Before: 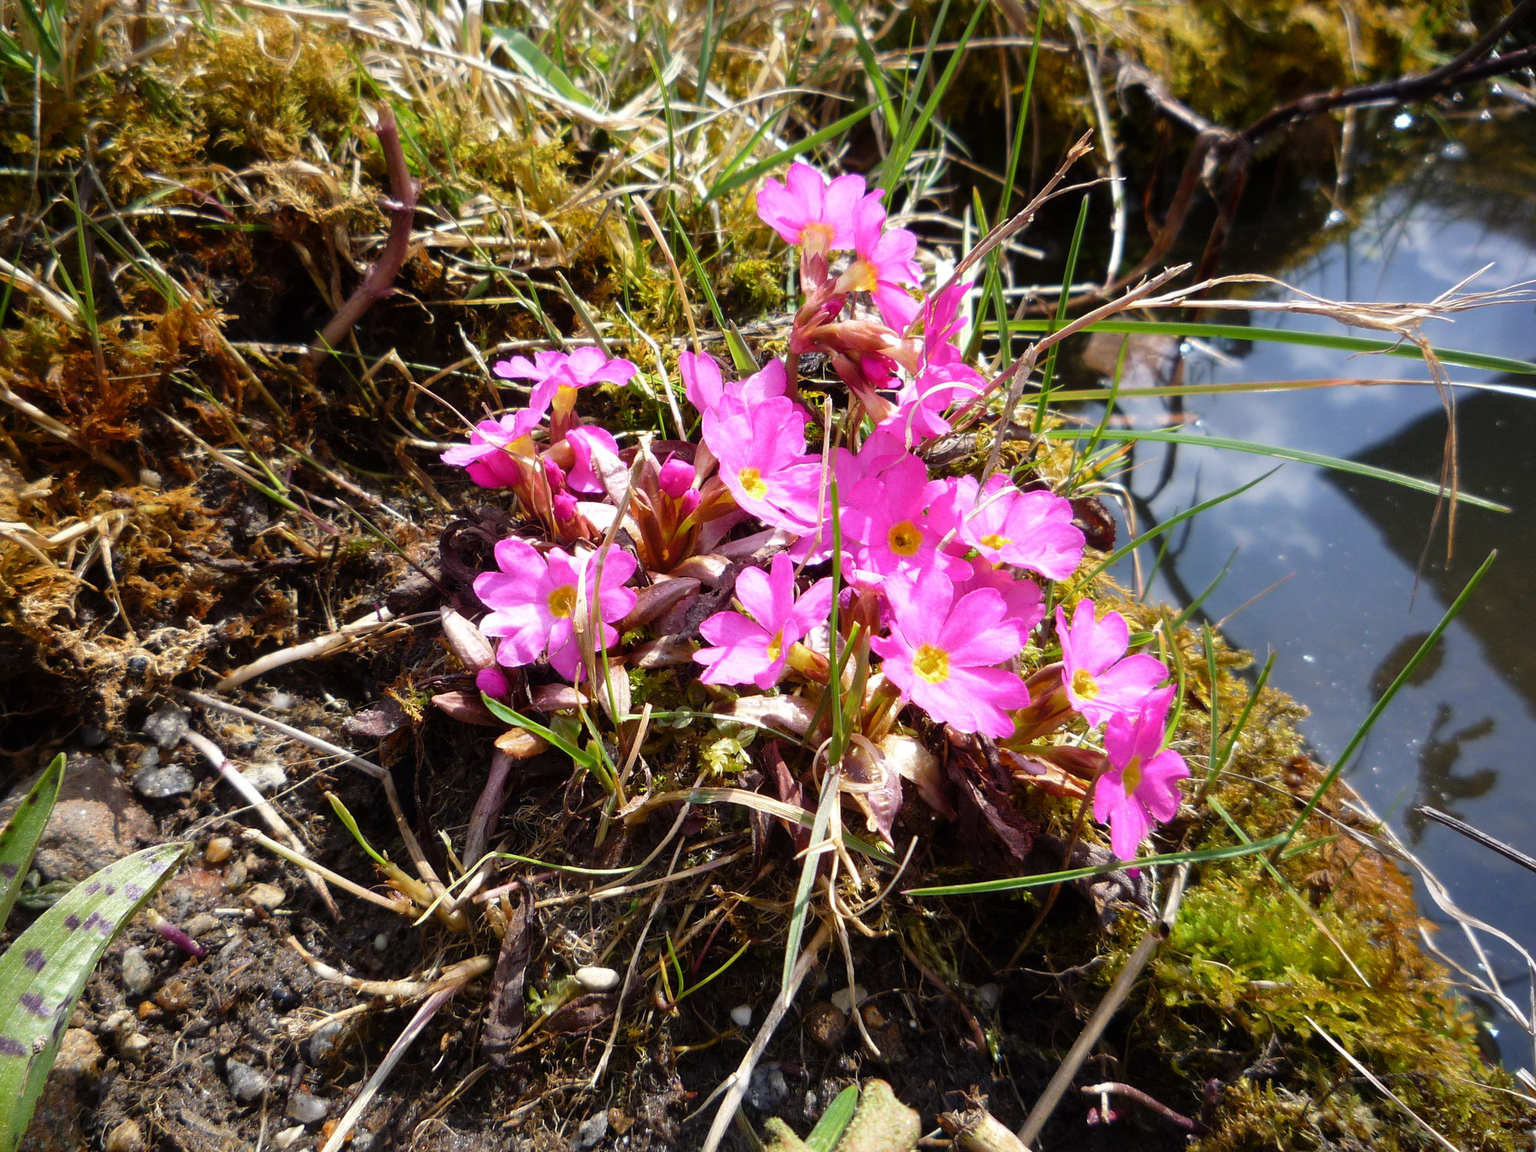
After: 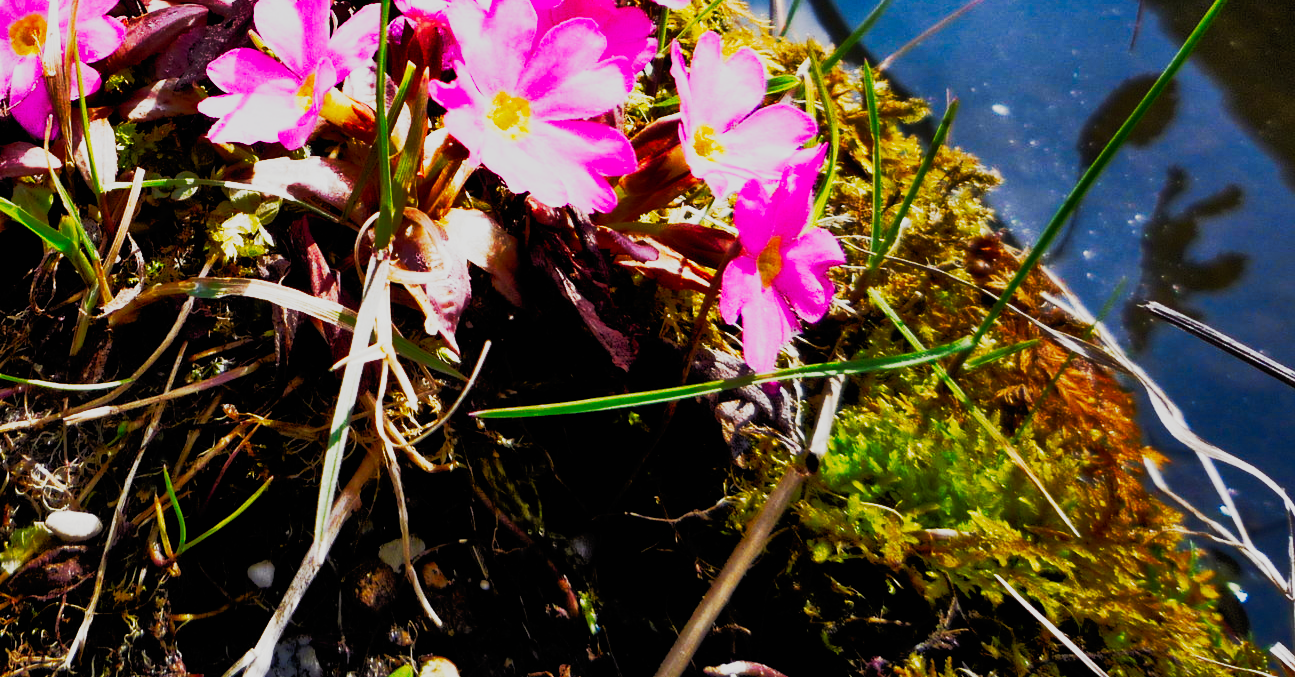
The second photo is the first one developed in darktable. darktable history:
tone curve: curves: ch0 [(0, 0) (0.003, 0.005) (0.011, 0.007) (0.025, 0.009) (0.044, 0.013) (0.069, 0.017) (0.1, 0.02) (0.136, 0.029) (0.177, 0.052) (0.224, 0.086) (0.277, 0.129) (0.335, 0.188) (0.399, 0.256) (0.468, 0.361) (0.543, 0.526) (0.623, 0.696) (0.709, 0.784) (0.801, 0.85) (0.898, 0.882) (1, 1)], preserve colors none
crop and rotate: left 35.224%, top 49.927%, bottom 4.925%
filmic rgb: black relative exposure -5.13 EV, white relative exposure 3.98 EV, hardness 2.9, contrast 1.099, preserve chrominance no, color science v3 (2019), use custom middle-gray values true
tone equalizer: -8 EV -0.514 EV, -7 EV -0.343 EV, -6 EV -0.097 EV, -5 EV 0.394 EV, -4 EV 0.972 EV, -3 EV 0.773 EV, -2 EV -0.011 EV, -1 EV 0.143 EV, +0 EV -0.029 EV
